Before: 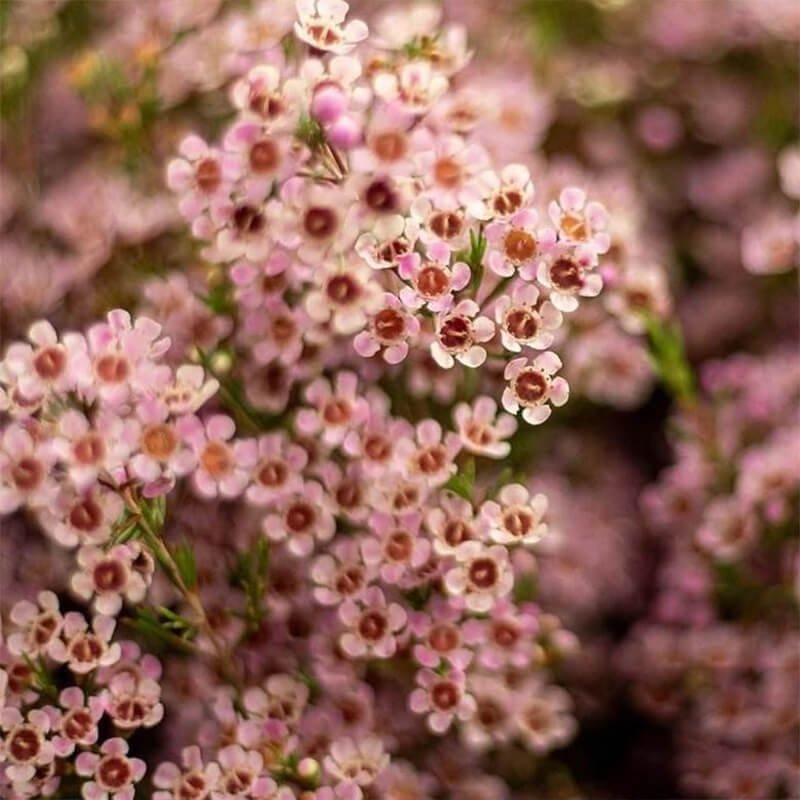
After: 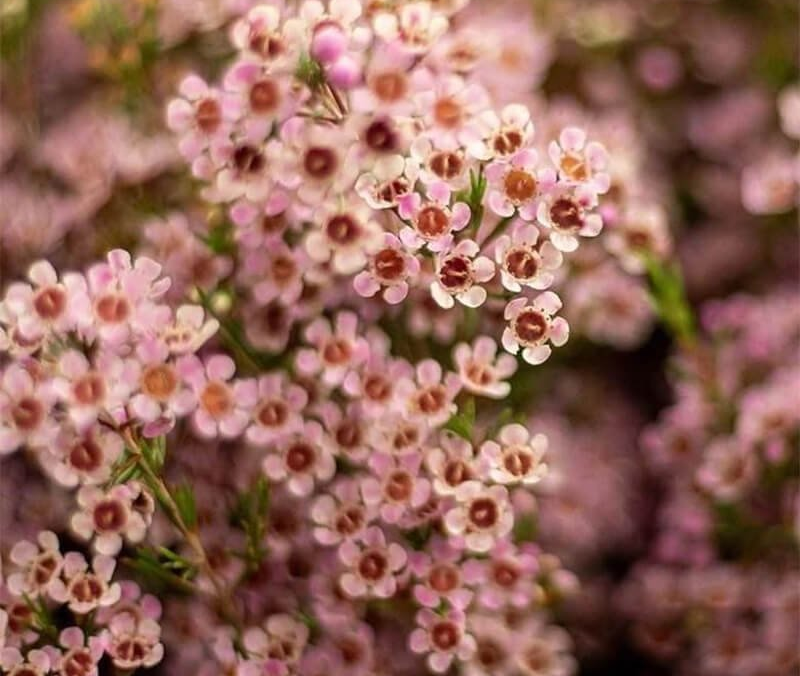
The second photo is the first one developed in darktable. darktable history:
crop: top 7.564%, bottom 7.91%
